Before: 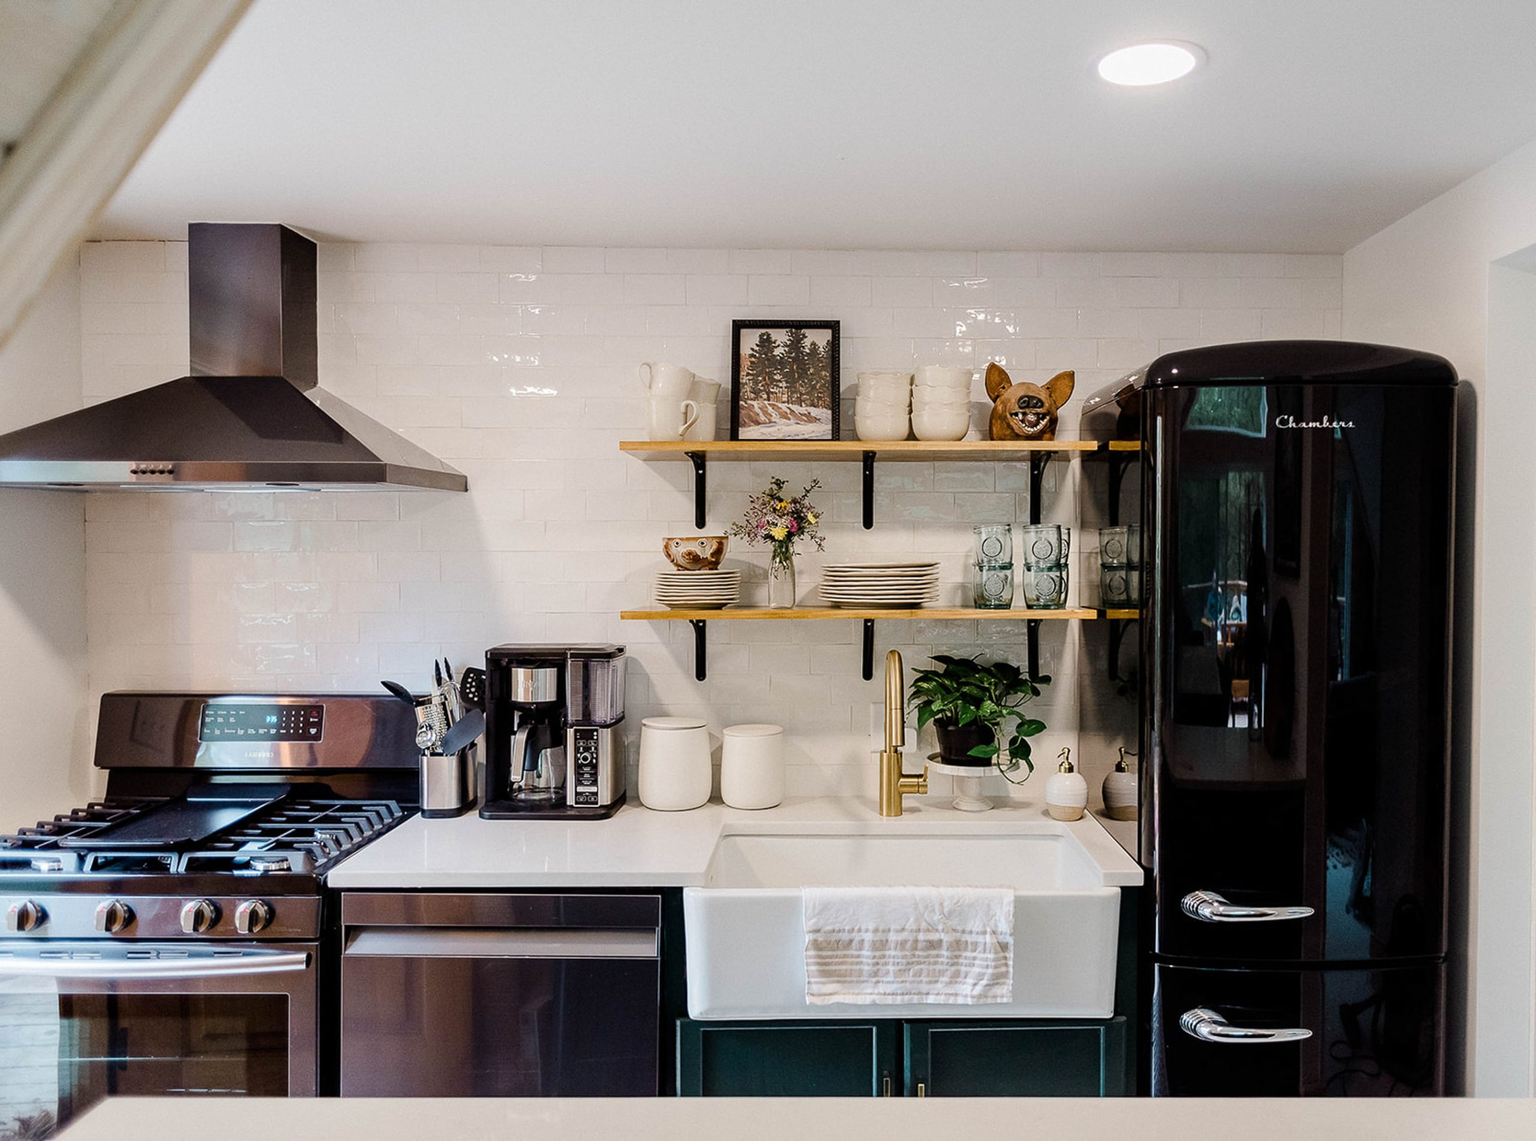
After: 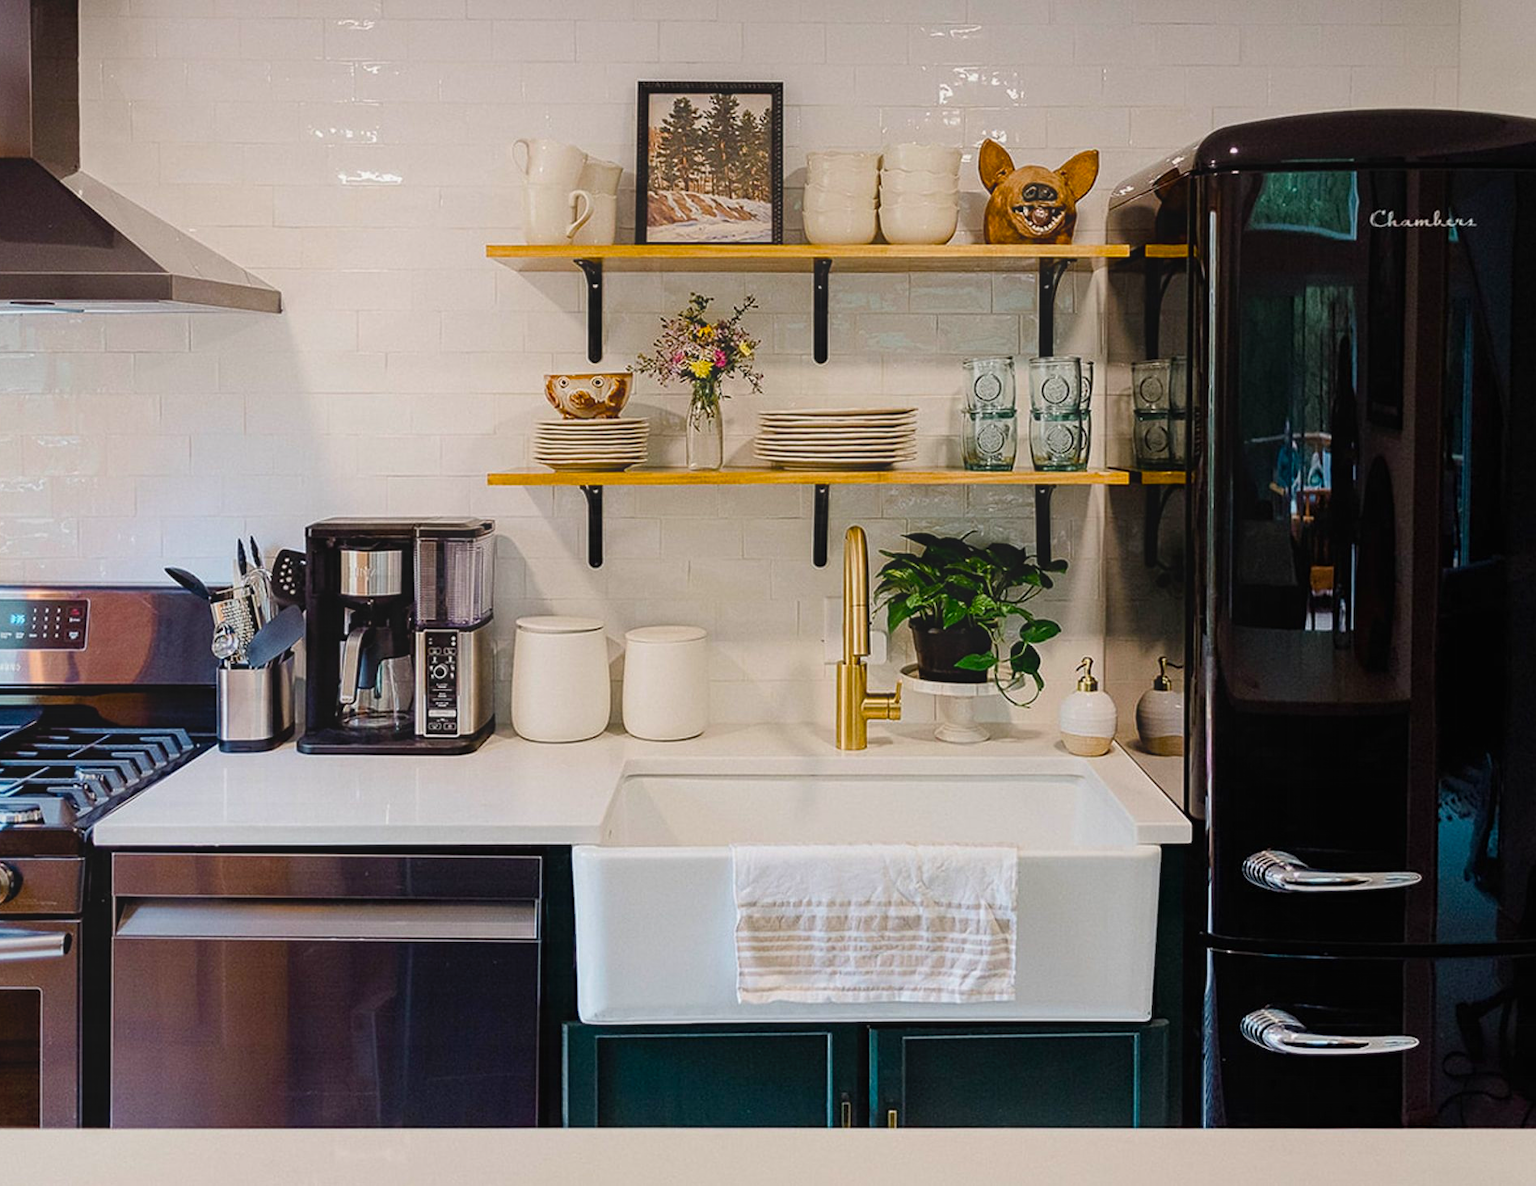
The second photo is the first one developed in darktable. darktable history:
shadows and highlights: radius 126.3, shadows 21.08, highlights -21.19, highlights color adjustment 89.74%, low approximation 0.01
crop: left 16.84%, top 22.744%, right 8.902%
color balance rgb: perceptual saturation grading › global saturation 30.378%
contrast equalizer: octaves 7, y [[0.439, 0.44, 0.442, 0.457, 0.493, 0.498], [0.5 ×6], [0.5 ×6], [0 ×6], [0 ×6]]
